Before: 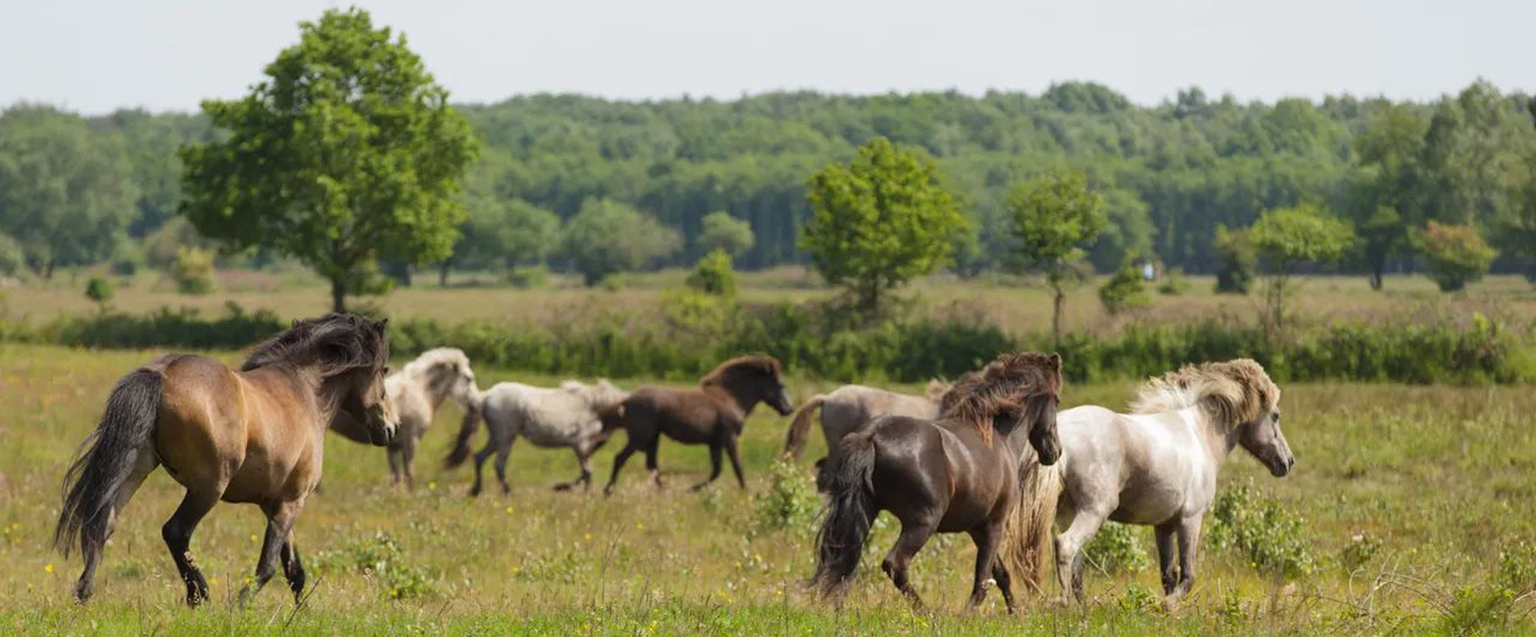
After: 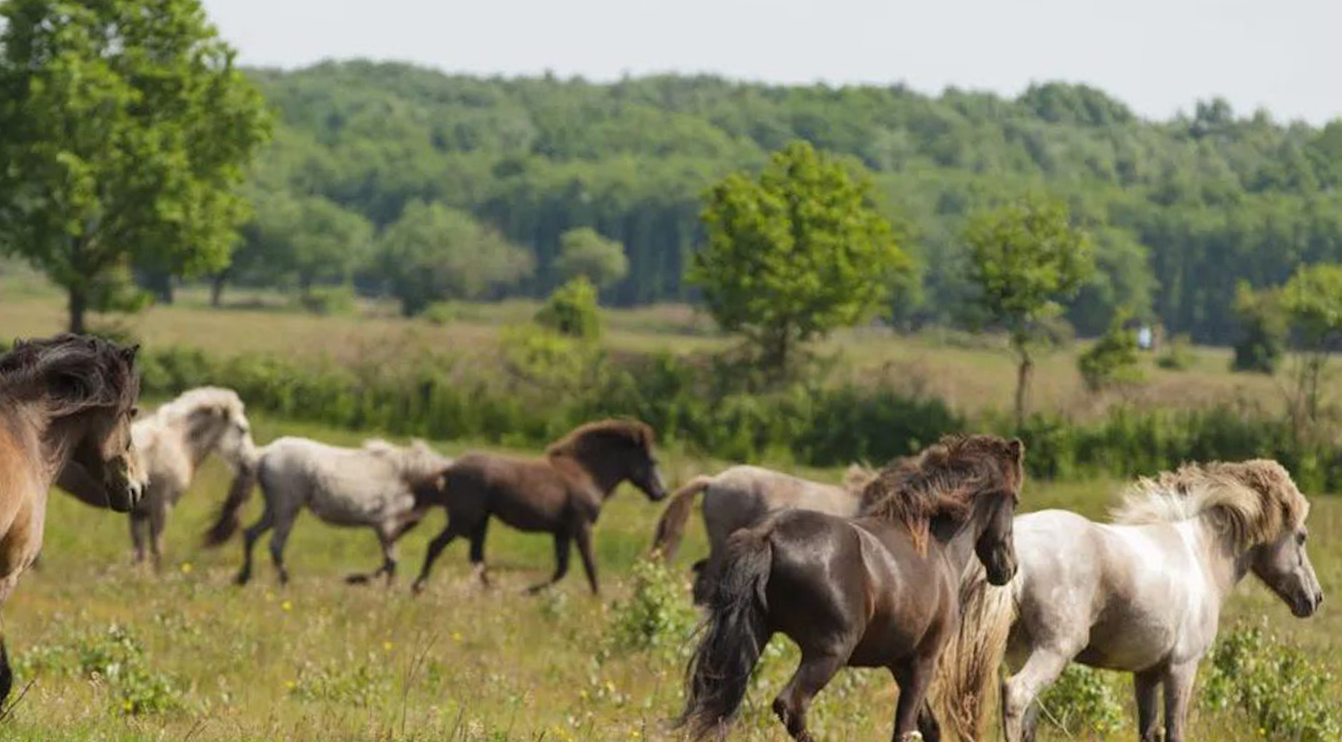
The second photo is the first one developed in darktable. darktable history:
crop and rotate: angle -3.15°, left 14.255%, top 0.027%, right 10.765%, bottom 0.017%
